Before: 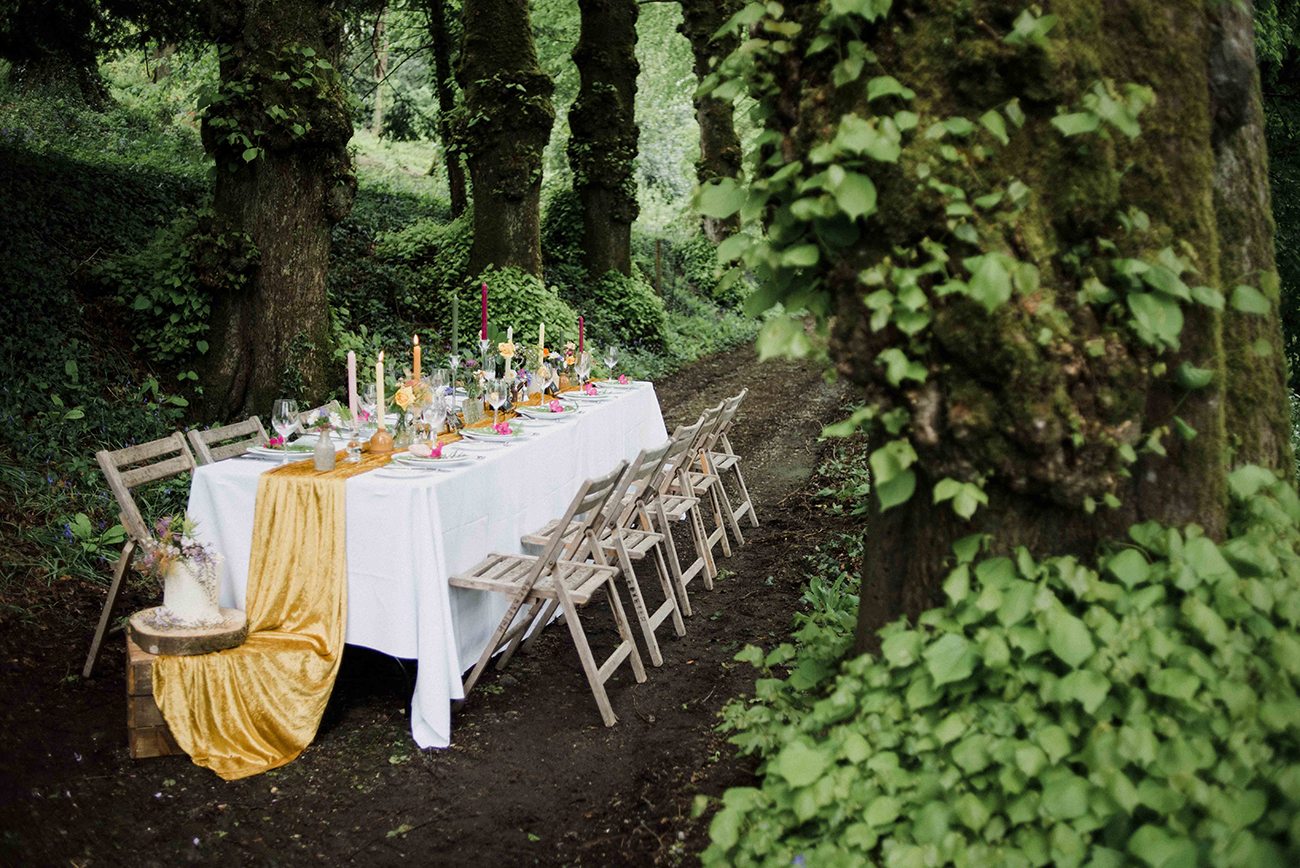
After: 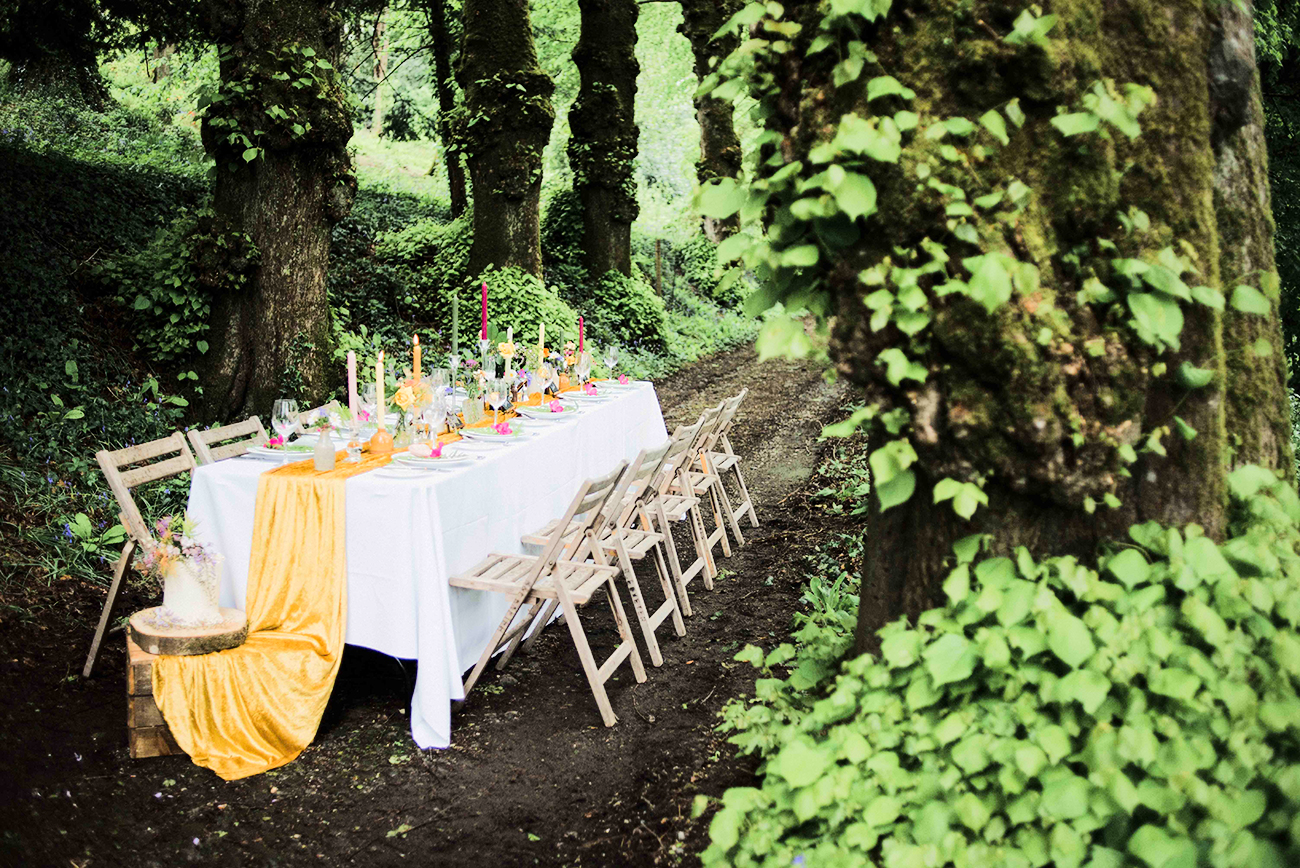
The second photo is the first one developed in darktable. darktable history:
tone equalizer: -7 EV 0.159 EV, -6 EV 0.597 EV, -5 EV 1.15 EV, -4 EV 1.36 EV, -3 EV 1.18 EV, -2 EV 0.6 EV, -1 EV 0.165 EV, edges refinement/feathering 500, mask exposure compensation -1.57 EV, preserve details no
